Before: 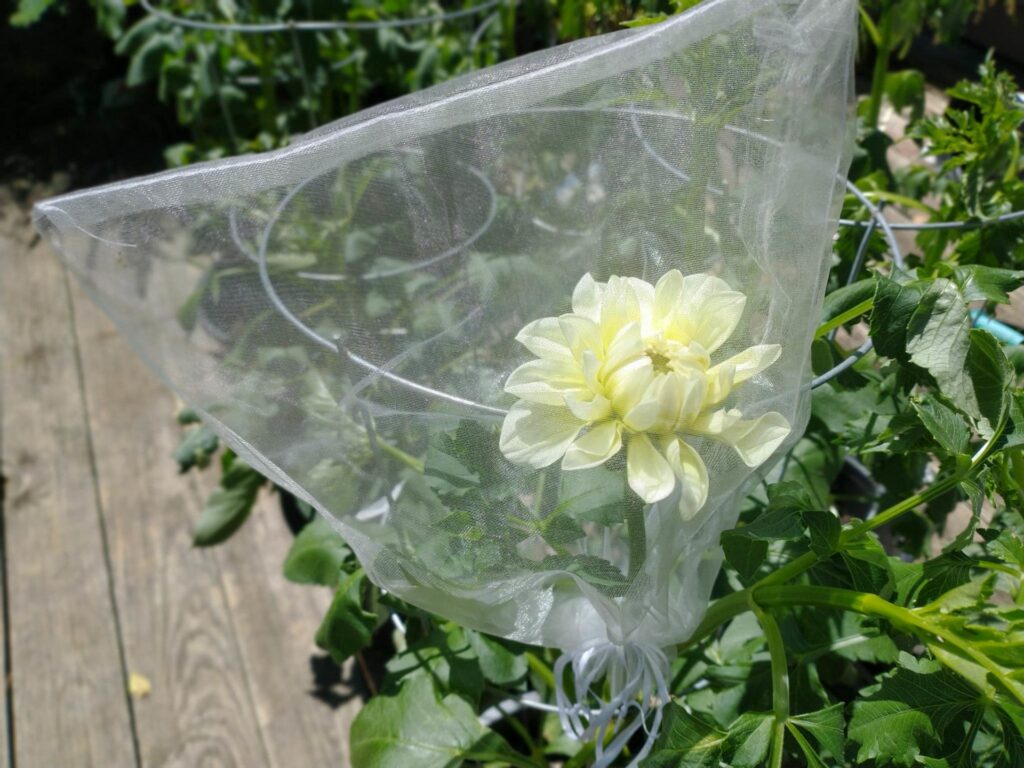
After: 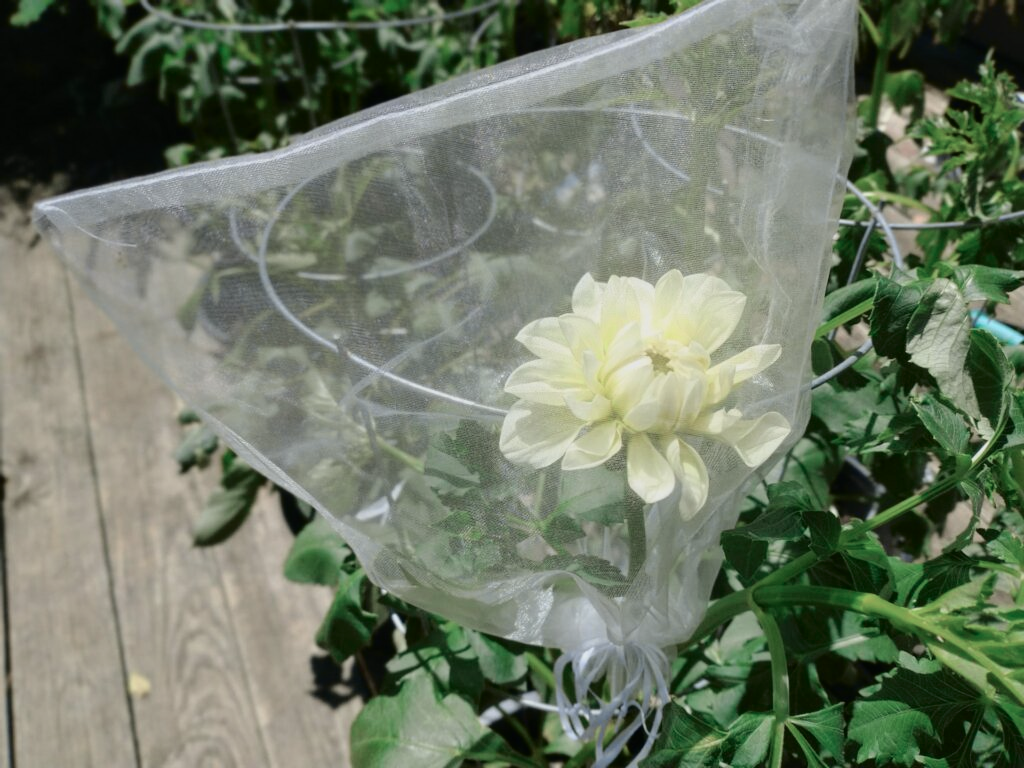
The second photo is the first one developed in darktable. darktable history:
tone curve: curves: ch0 [(0, 0.009) (0.105, 0.069) (0.195, 0.154) (0.289, 0.278) (0.384, 0.391) (0.513, 0.53) (0.66, 0.667) (0.895, 0.863) (1, 0.919)]; ch1 [(0, 0) (0.161, 0.092) (0.35, 0.33) (0.403, 0.395) (0.456, 0.469) (0.502, 0.499) (0.519, 0.514) (0.576, 0.587) (0.642, 0.645) (0.701, 0.742) (1, 0.942)]; ch2 [(0, 0) (0.371, 0.362) (0.437, 0.437) (0.501, 0.5) (0.53, 0.528) (0.569, 0.551) (0.619, 0.58) (0.883, 0.752) (1, 0.929)], color space Lab, independent channels, preserve colors none
